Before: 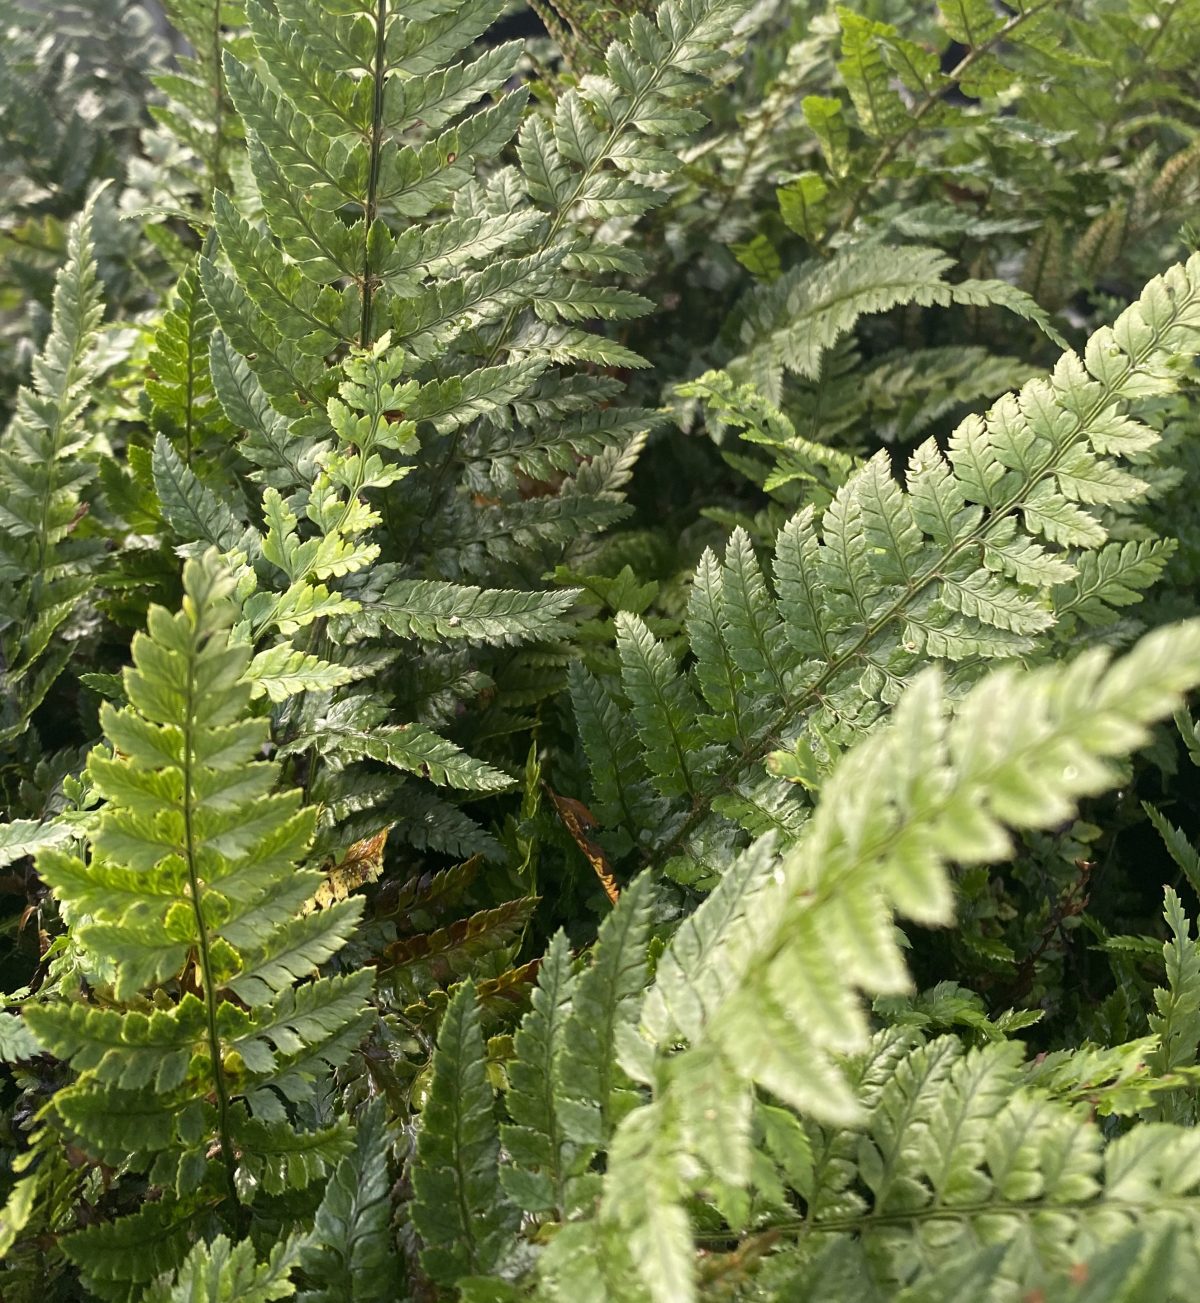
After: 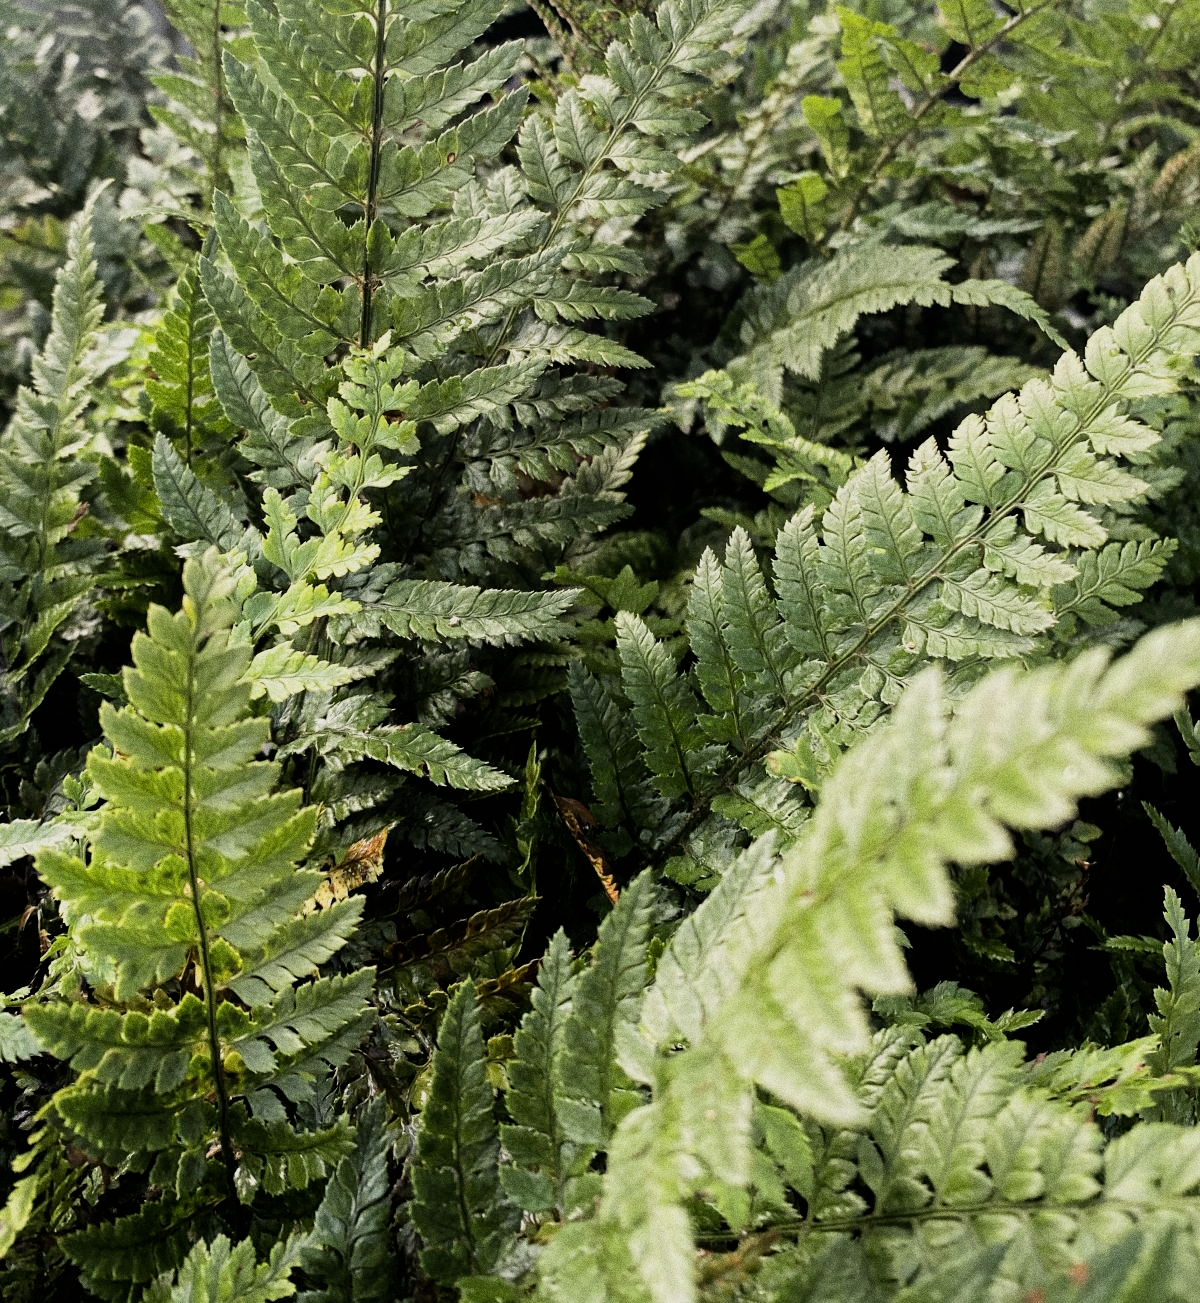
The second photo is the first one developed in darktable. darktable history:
grain: coarseness 0.09 ISO, strength 40%
filmic rgb: black relative exposure -5 EV, hardness 2.88, contrast 1.3, highlights saturation mix -30%
